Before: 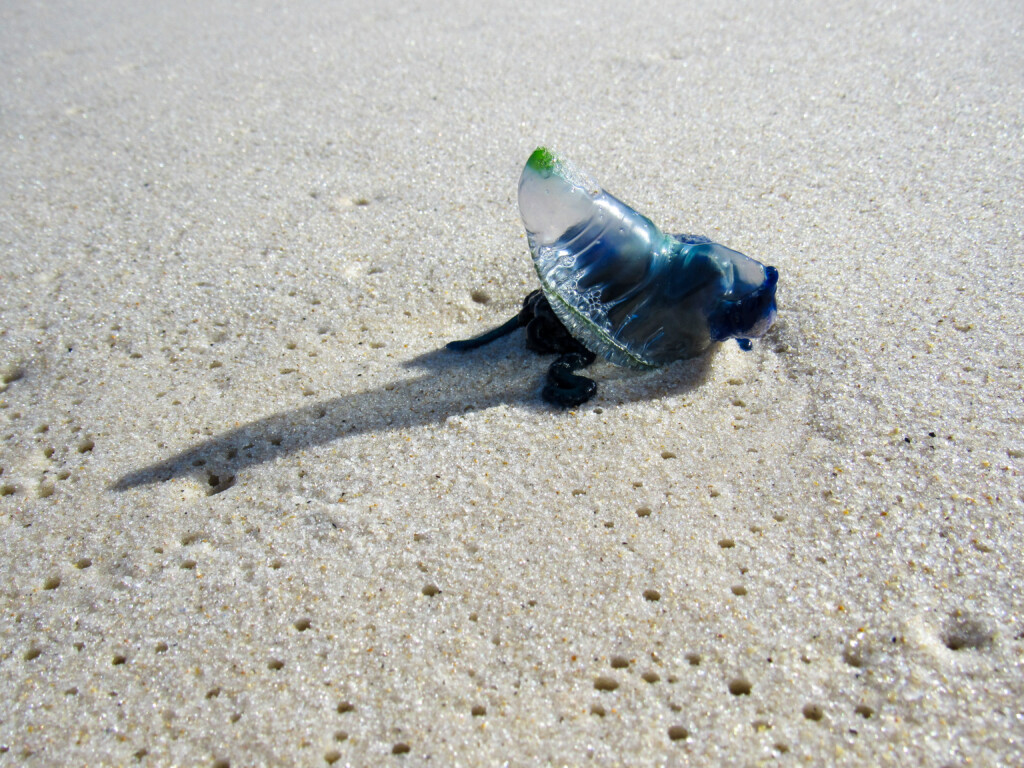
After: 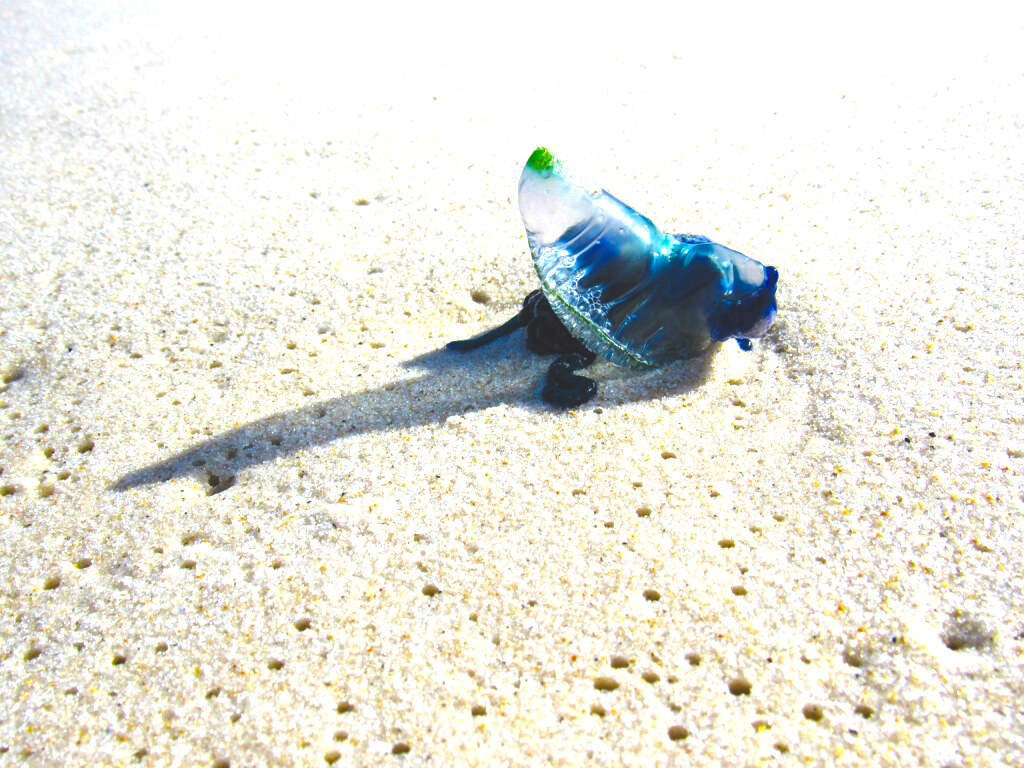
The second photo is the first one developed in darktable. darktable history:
exposure: black level correction -0.015, exposure -0.125 EV, compensate highlight preservation false
sharpen: radius 2.883, amount 0.868, threshold 47.523
color balance rgb: linear chroma grading › global chroma 10%, perceptual saturation grading › global saturation 40%, perceptual brilliance grading › global brilliance 30%, global vibrance 20%
